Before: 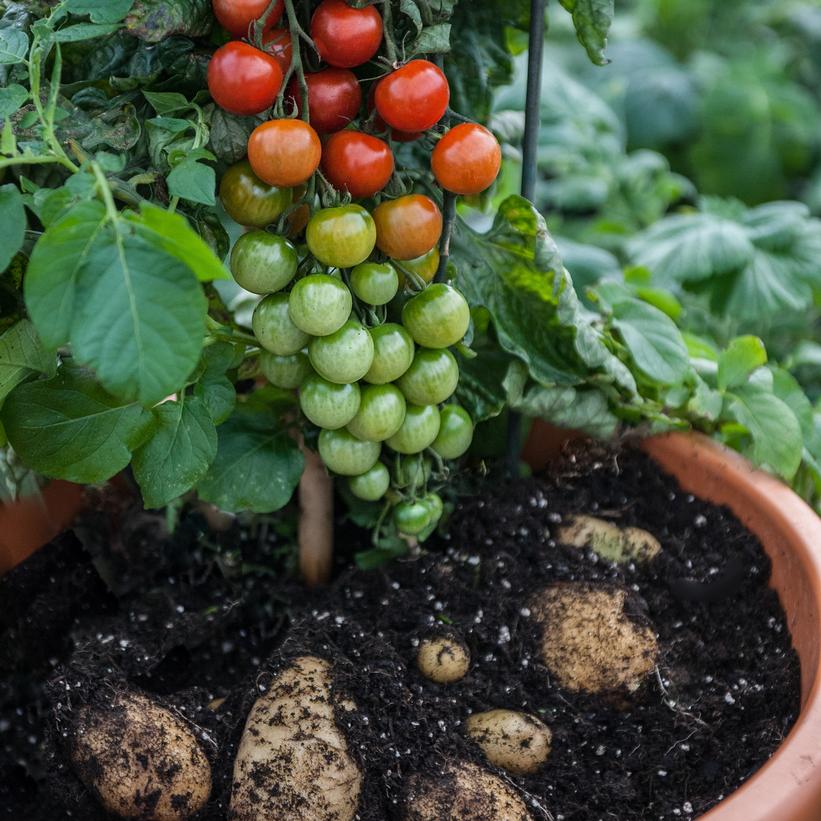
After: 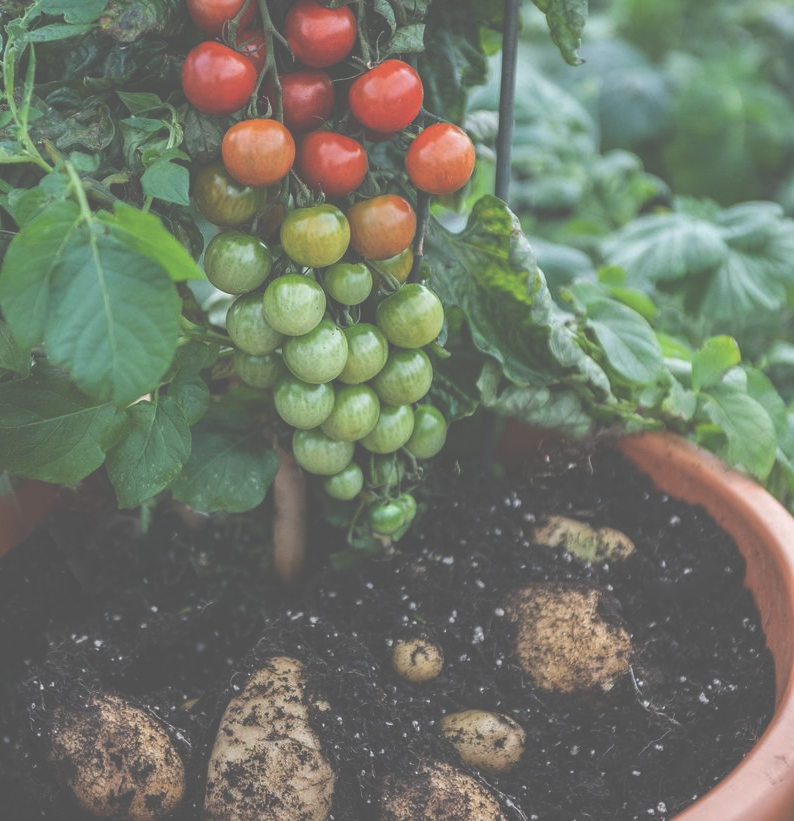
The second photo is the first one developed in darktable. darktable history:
exposure: black level correction -0.087, compensate highlight preservation false
crop and rotate: left 3.238%
